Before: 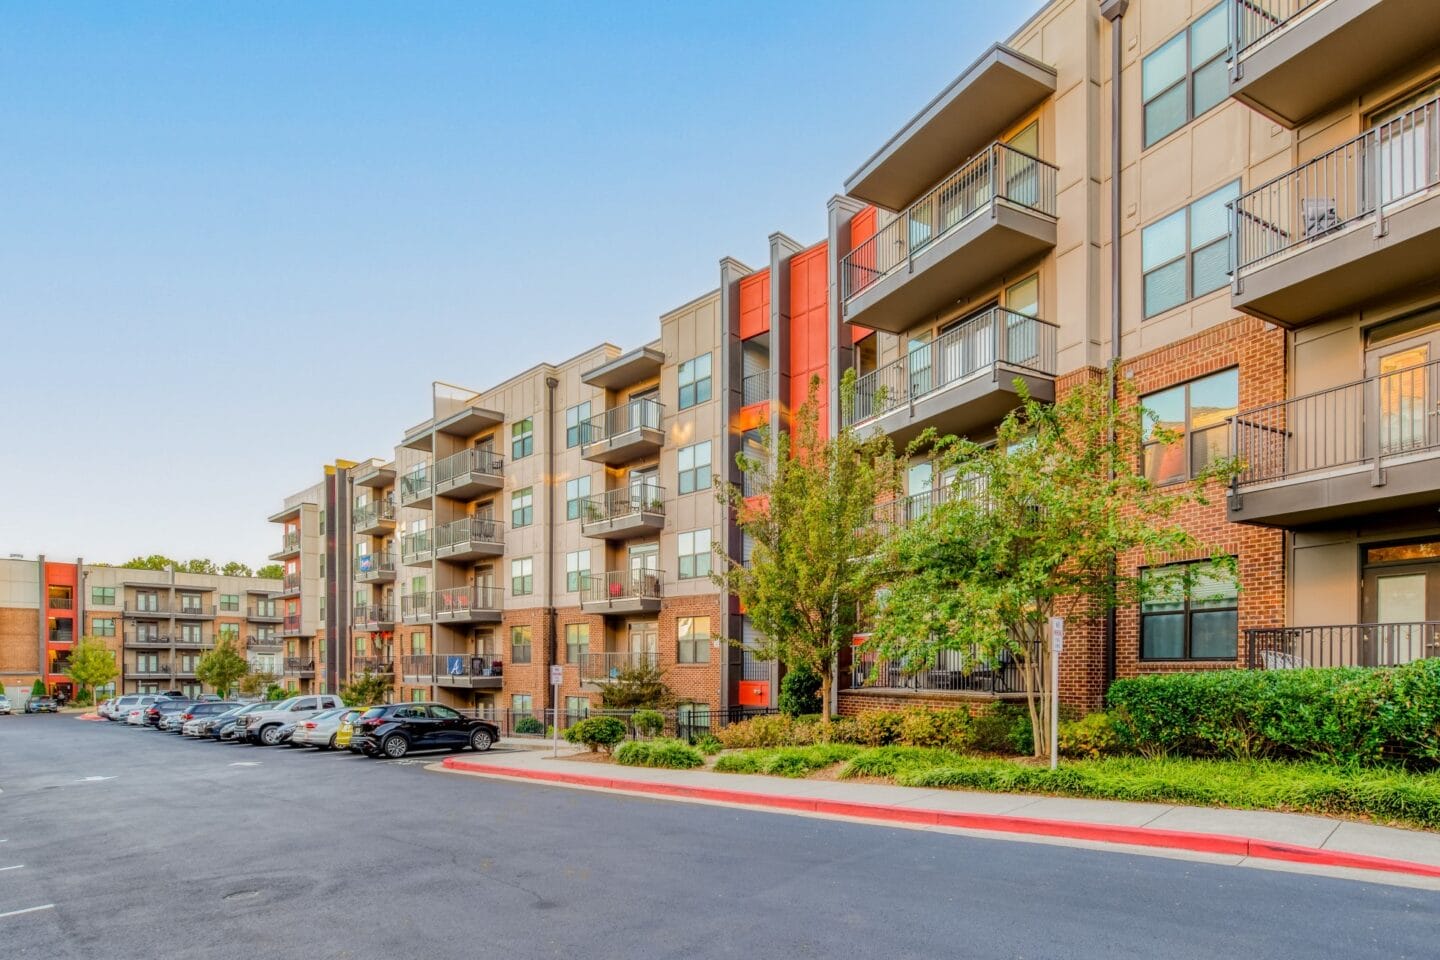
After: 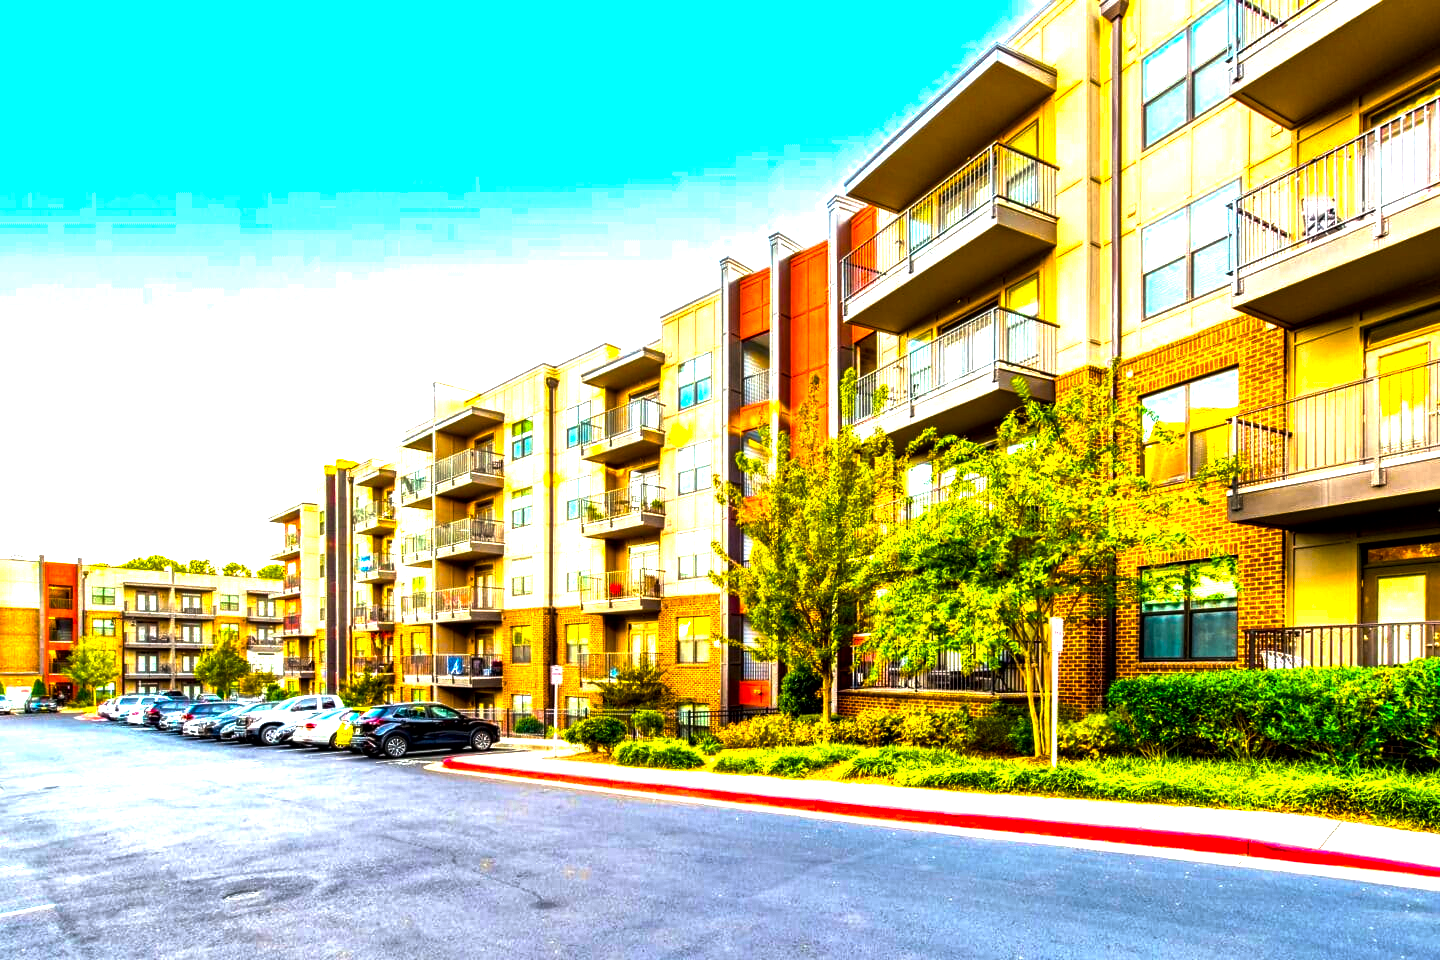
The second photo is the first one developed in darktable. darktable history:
local contrast: mode bilateral grid, contrast 25, coarseness 60, detail 151%, midtone range 0.2
color balance rgb: linear chroma grading › shadows -30%, linear chroma grading › global chroma 35%, perceptual saturation grading › global saturation 75%, perceptual saturation grading › shadows -30%, perceptual brilliance grading › highlights 75%, perceptual brilliance grading › shadows -30%, global vibrance 35%
